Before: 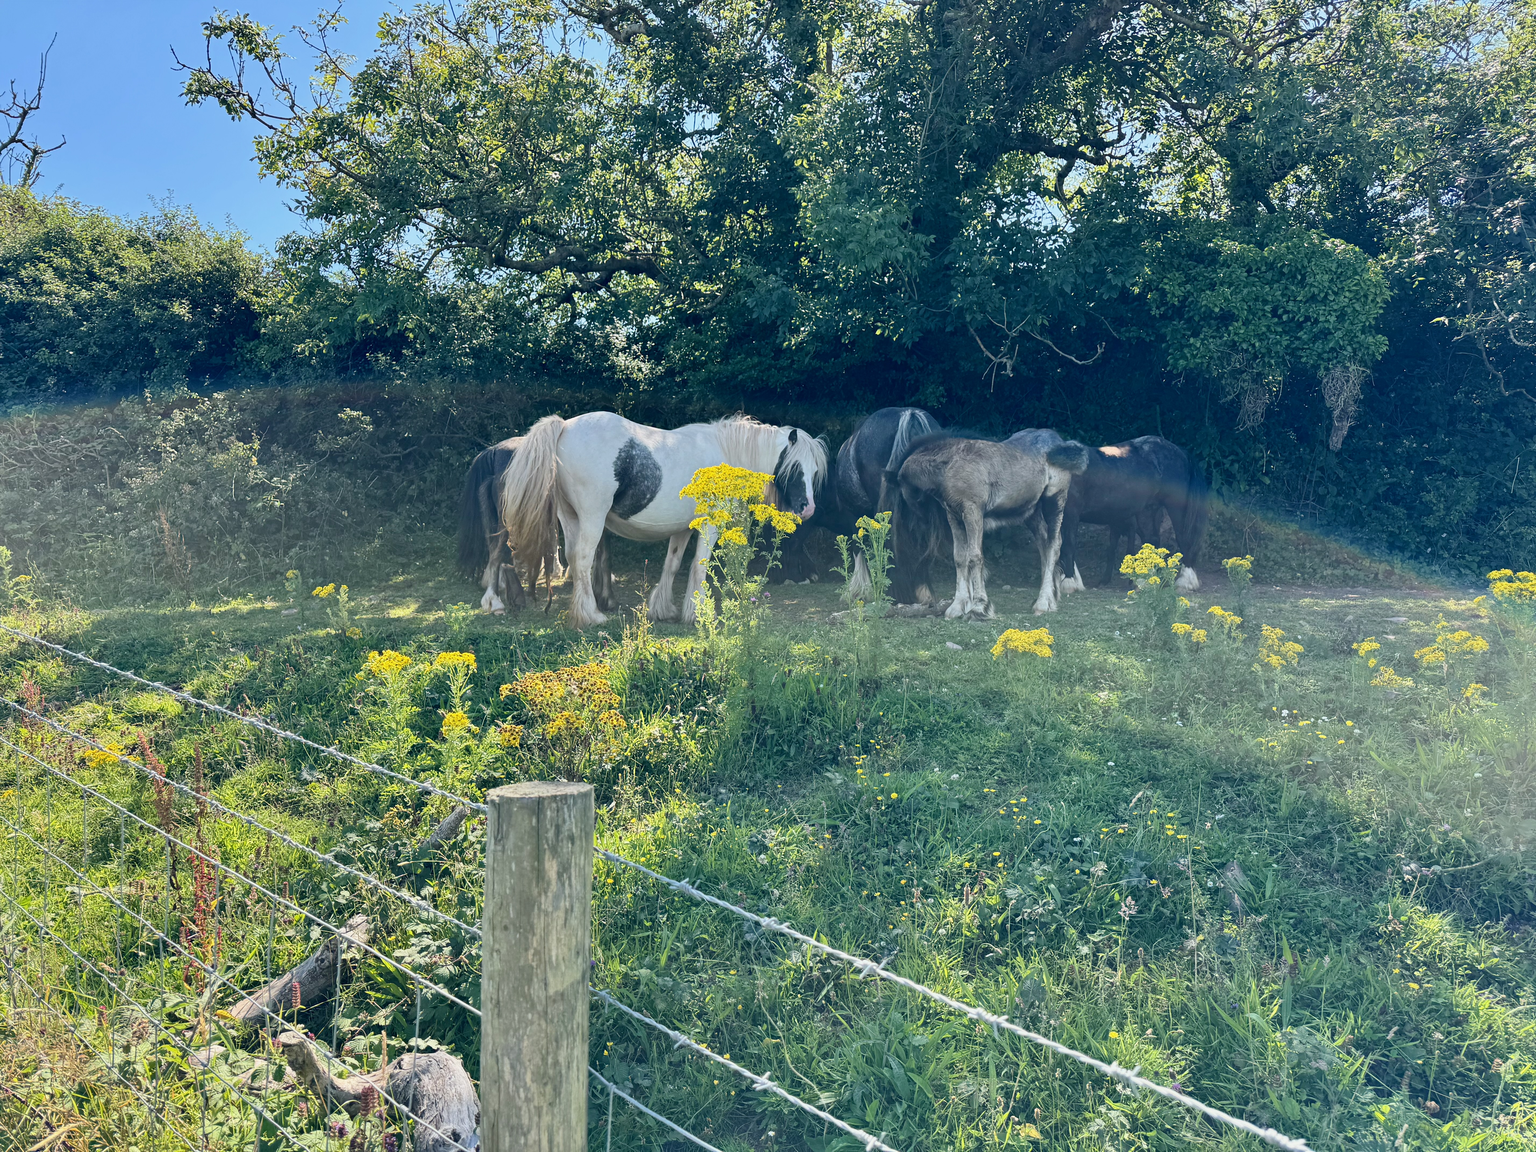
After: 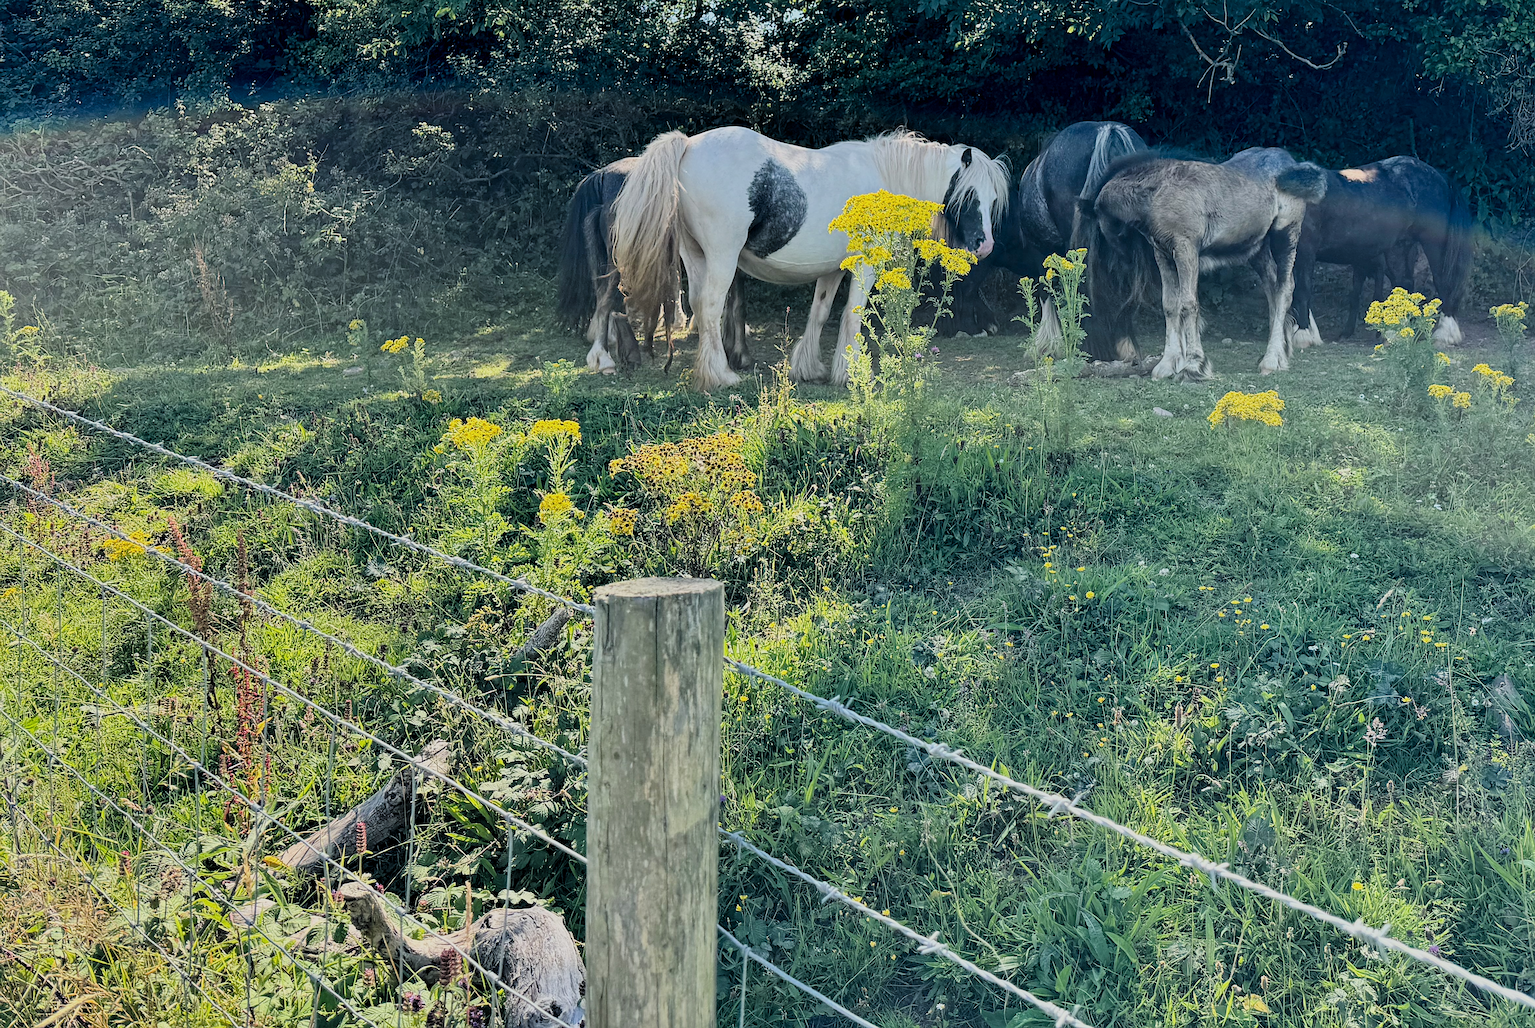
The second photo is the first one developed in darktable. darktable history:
sharpen: on, module defaults
crop: top 26.743%, right 17.942%
color balance rgb: shadows lift › luminance 0.846%, shadows lift › chroma 0.215%, shadows lift › hue 19.56°, perceptual saturation grading › global saturation 4.52%
filmic rgb: black relative exposure -5.11 EV, white relative exposure 3.97 EV, hardness 2.89, contrast 1.096, highlights saturation mix -19.13%, color science v6 (2022)
local contrast: highlights 102%, shadows 102%, detail 119%, midtone range 0.2
